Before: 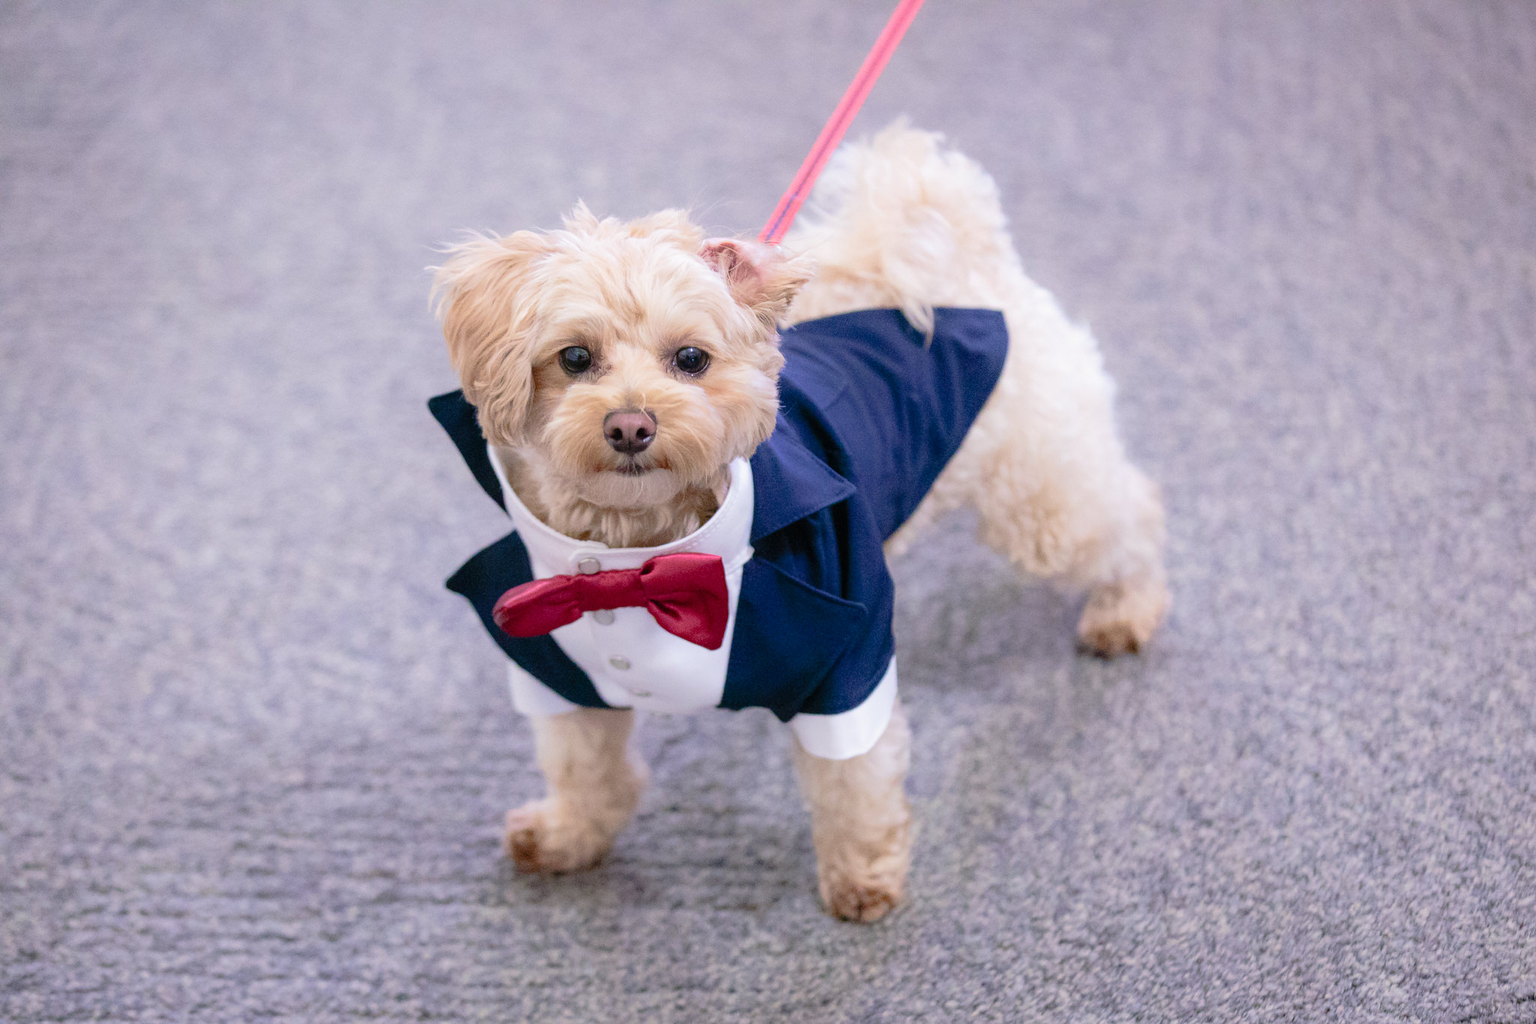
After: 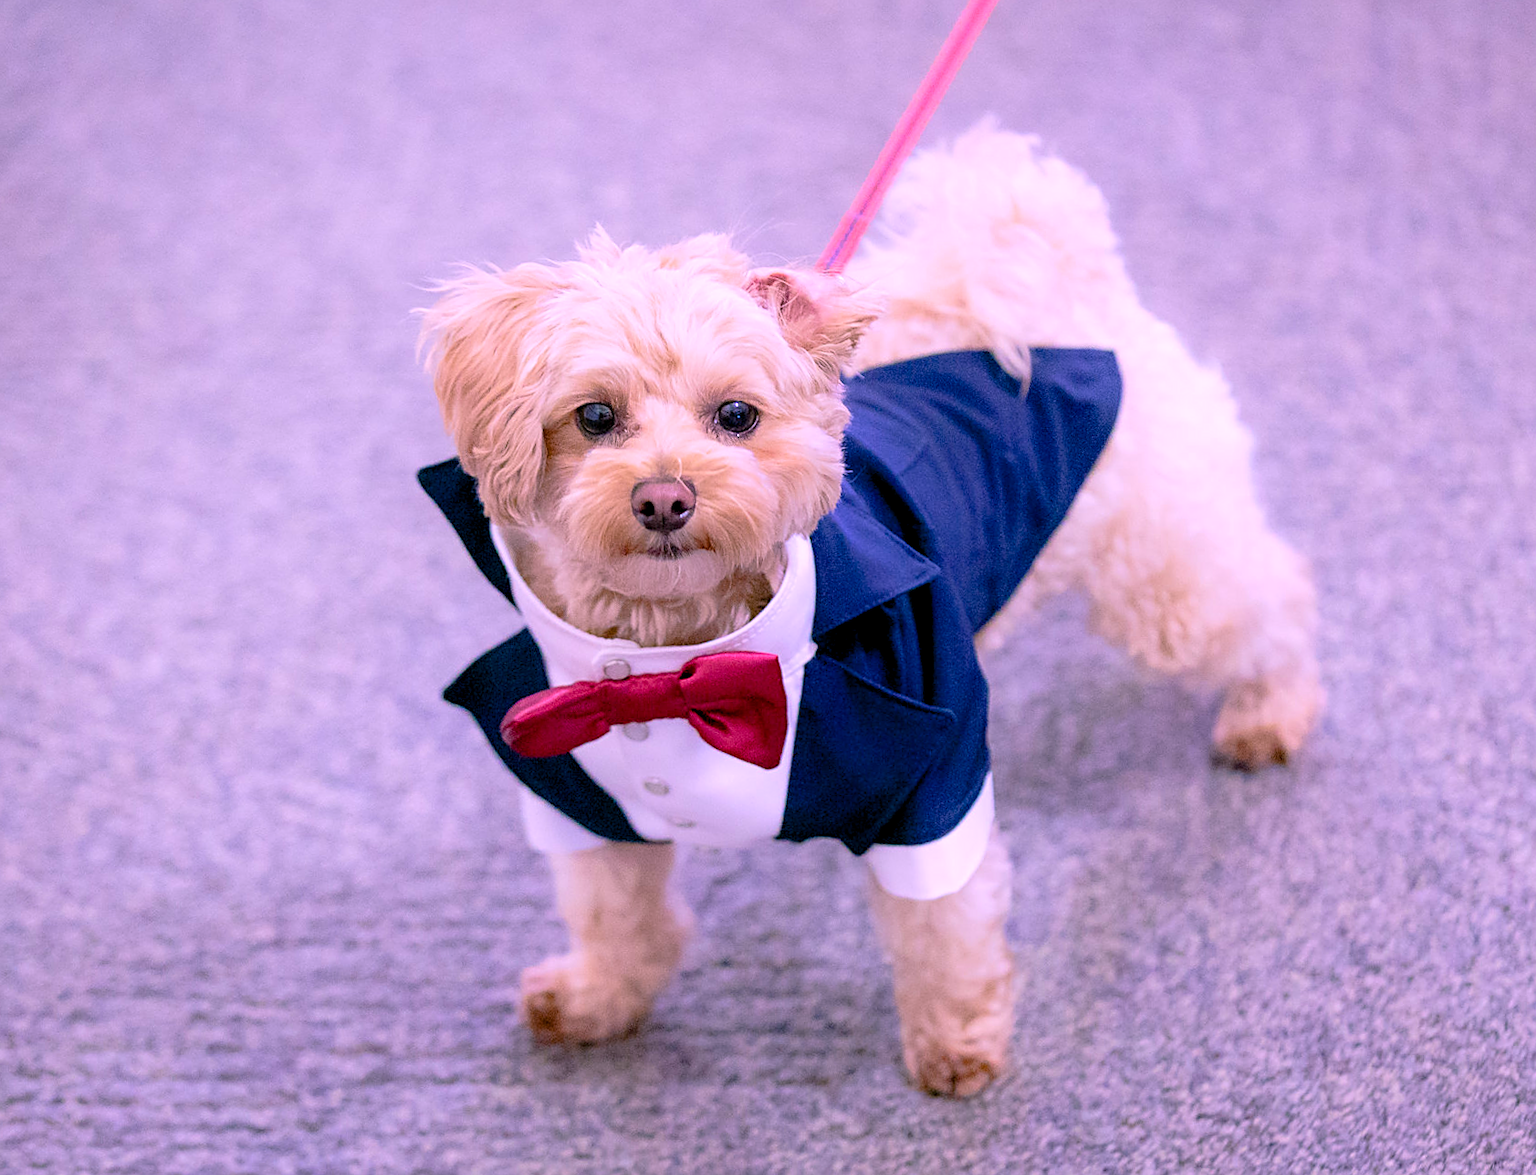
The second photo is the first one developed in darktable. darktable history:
sharpen: on, module defaults
white balance: red 1.066, blue 1.119
crop and rotate: angle 1°, left 4.281%, top 0.642%, right 11.383%, bottom 2.486%
color balance rgb: shadows lift › chroma 2%, shadows lift › hue 217.2°, power › chroma 0.25%, power › hue 60°, highlights gain › chroma 1.5%, highlights gain › hue 309.6°, global offset › luminance -0.5%, perceptual saturation grading › global saturation 15%, global vibrance 20%
